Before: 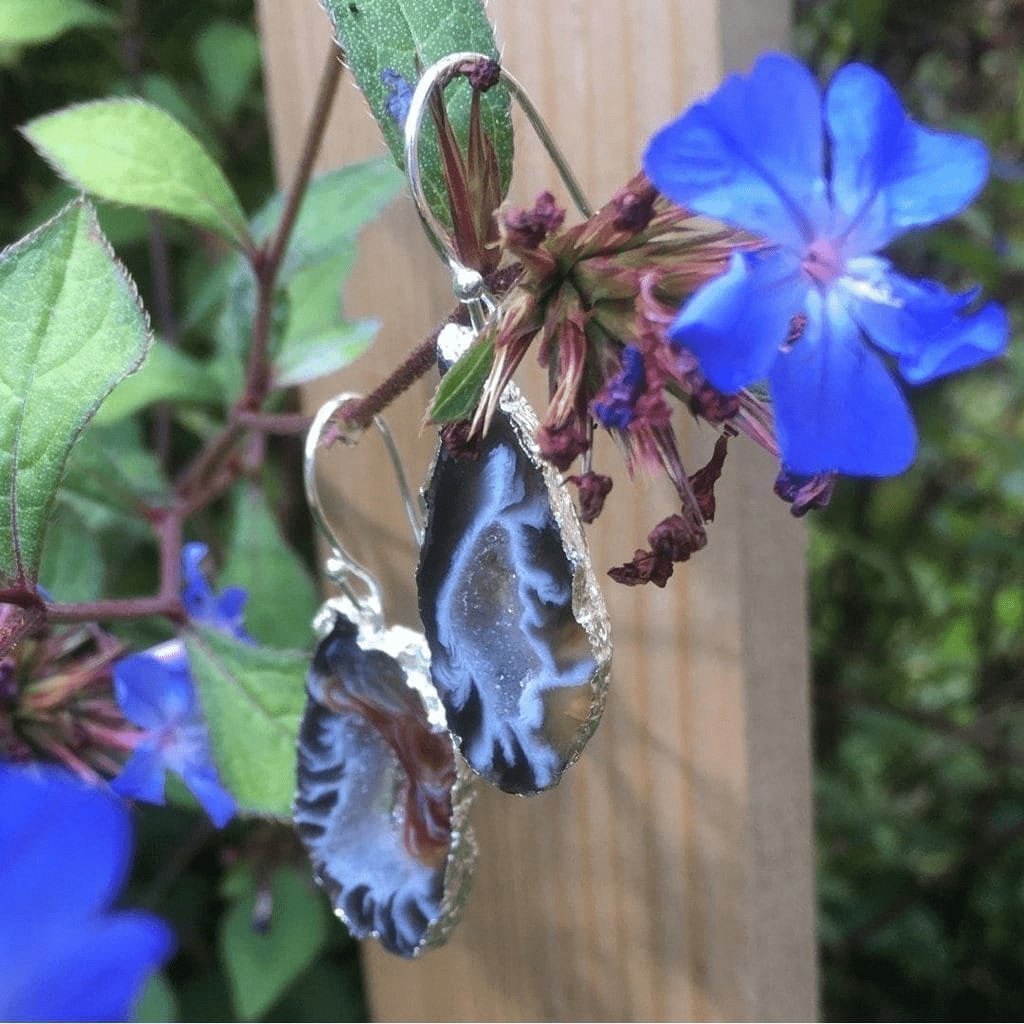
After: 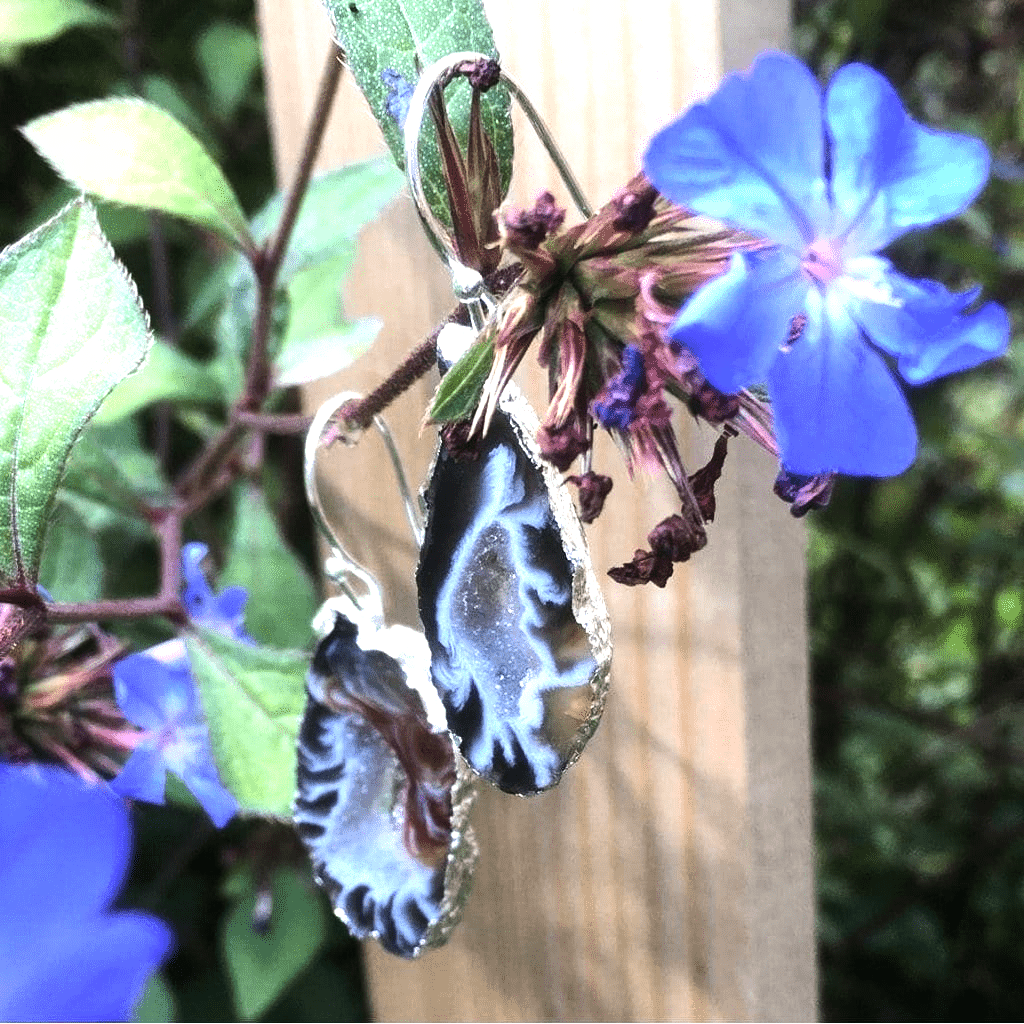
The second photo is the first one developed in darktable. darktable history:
contrast brightness saturation: saturation -0.056
tone equalizer: -8 EV -1.1 EV, -7 EV -1.03 EV, -6 EV -0.851 EV, -5 EV -0.562 EV, -3 EV 0.567 EV, -2 EV 0.873 EV, -1 EV 0.999 EV, +0 EV 1.06 EV, edges refinement/feathering 500, mask exposure compensation -1.57 EV, preserve details no
exposure: exposure 0.207 EV, compensate exposure bias true, compensate highlight preservation false
